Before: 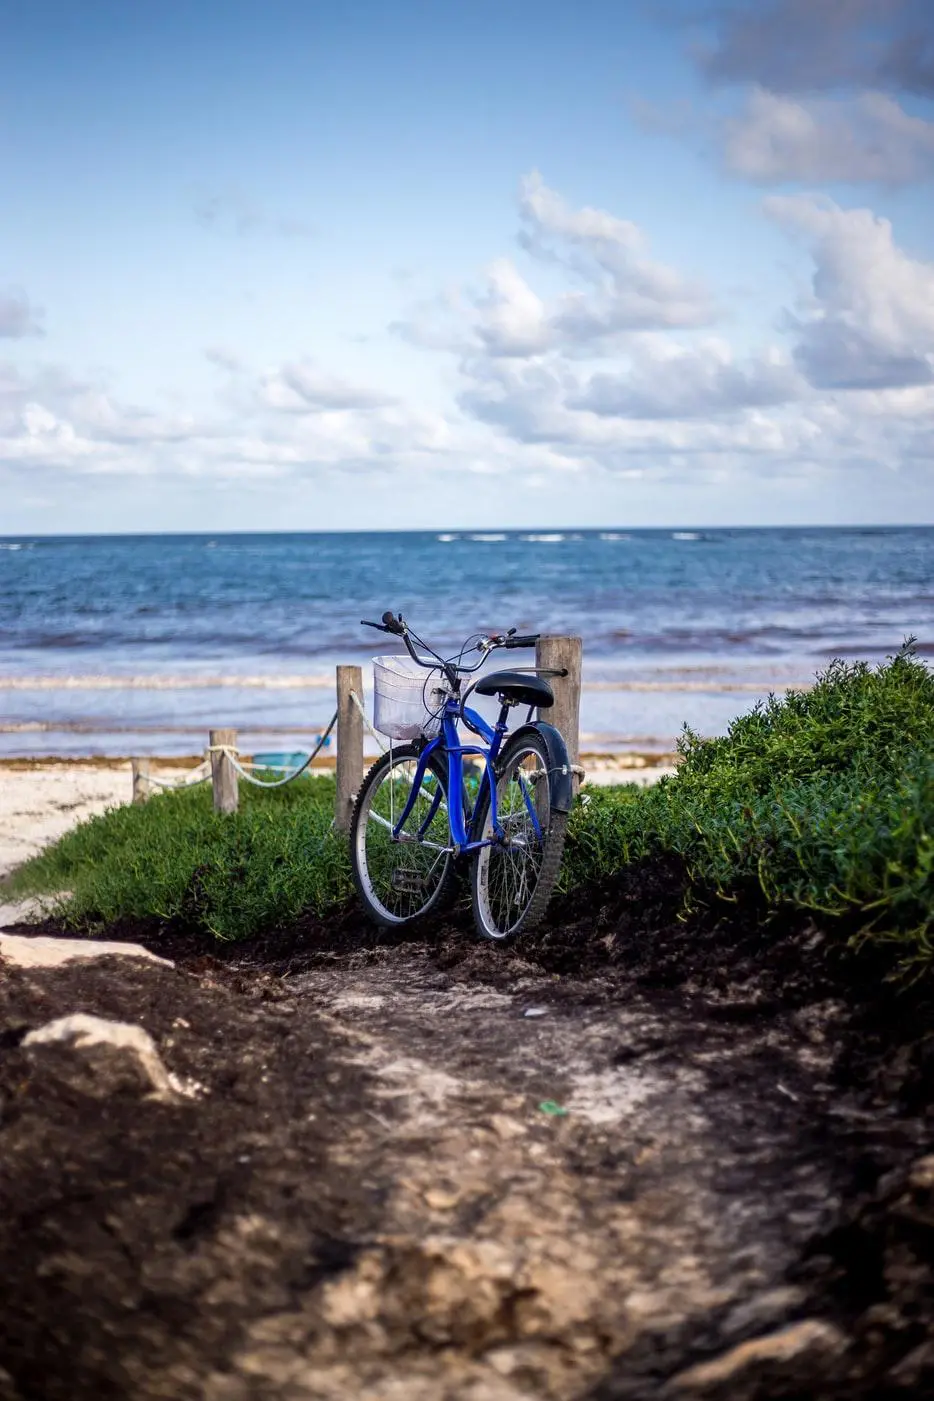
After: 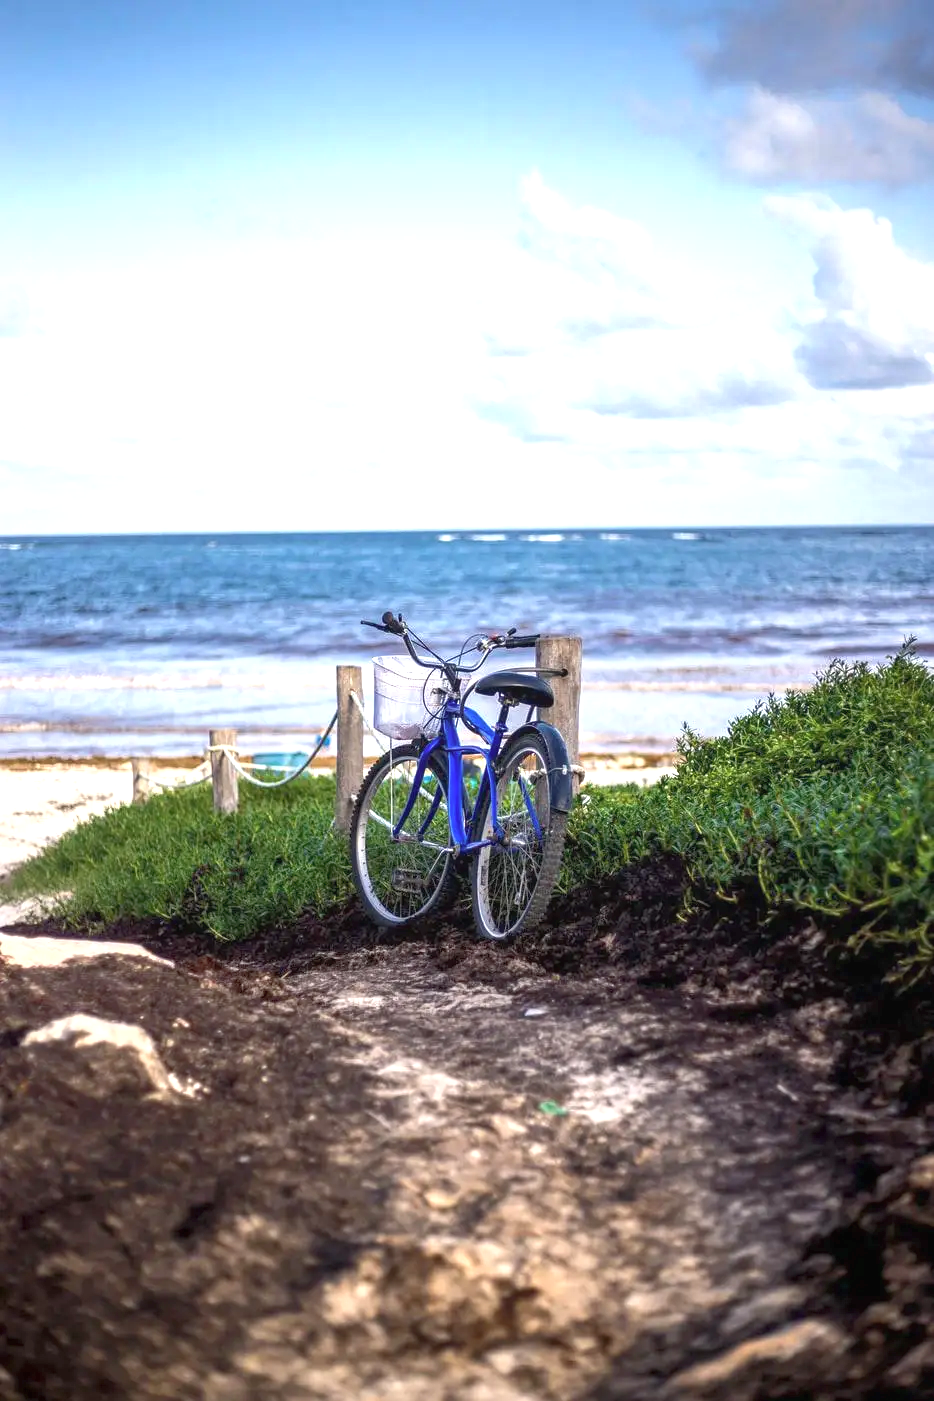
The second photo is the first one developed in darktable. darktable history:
contrast brightness saturation: contrast 0.011, saturation -0.048
local contrast: detail 110%
exposure: black level correction 0, exposure 1.101 EV, compensate highlight preservation false
shadows and highlights: shadows 24.89, highlights -25.32
tone equalizer: -8 EV 0.255 EV, -7 EV 0.416 EV, -6 EV 0.421 EV, -5 EV 0.288 EV, -3 EV -0.245 EV, -2 EV -0.436 EV, -1 EV -0.392 EV, +0 EV -0.256 EV, mask exposure compensation -0.502 EV
